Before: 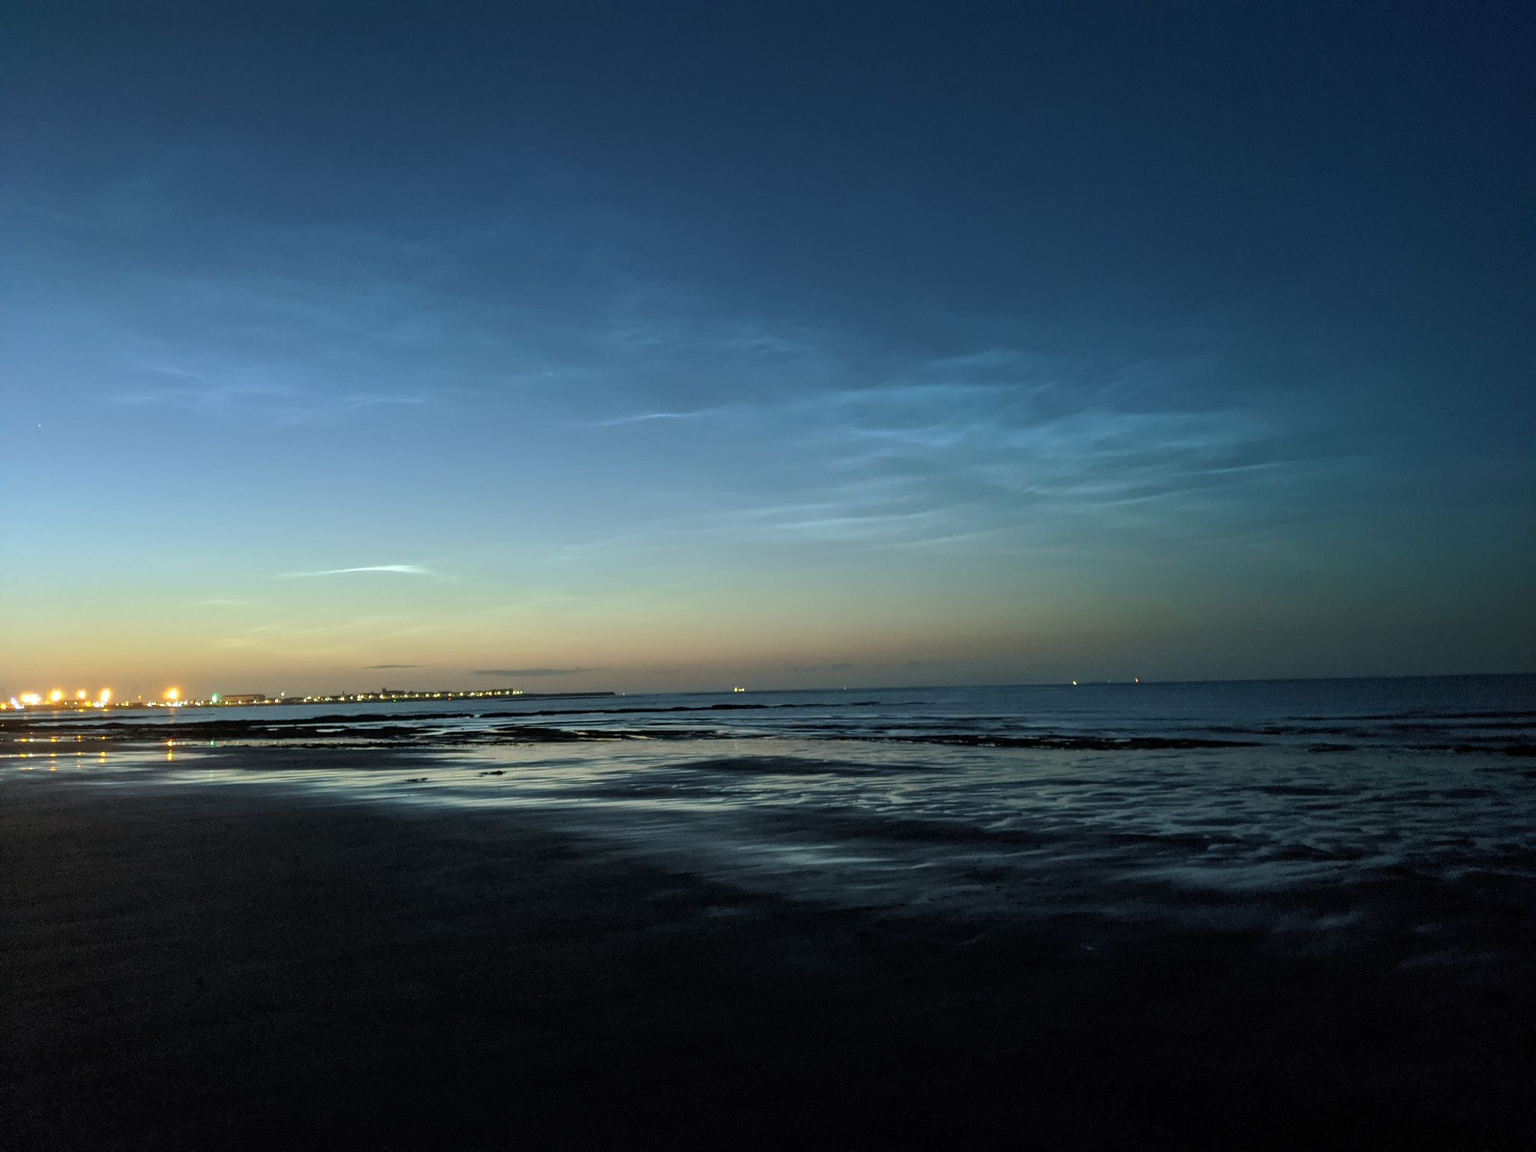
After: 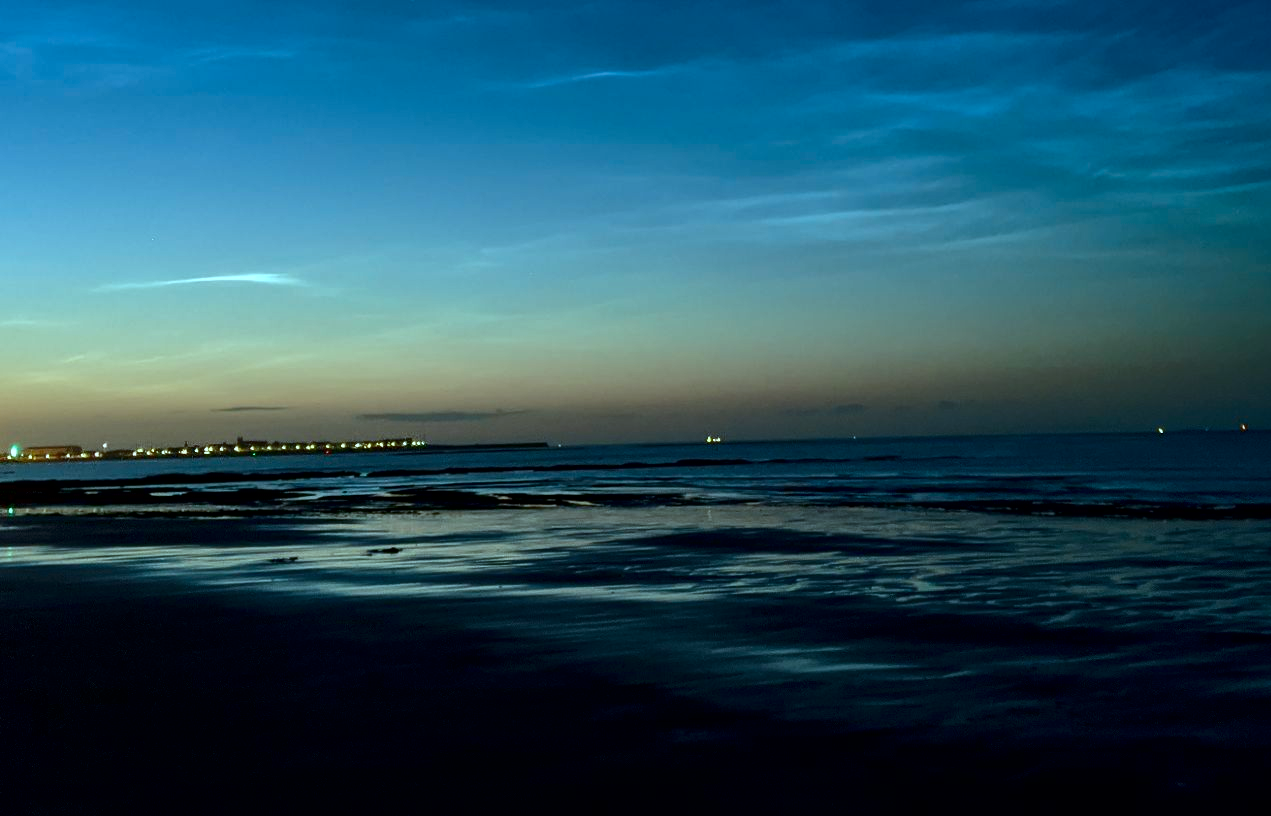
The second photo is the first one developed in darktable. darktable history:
exposure: black level correction 0.007, exposure 0.093 EV, compensate highlight preservation false
contrast brightness saturation: contrast 0.1, brightness -0.26, saturation 0.14
white balance: red 0.976, blue 1.04
color correction: highlights a* -10.04, highlights b* -10.37
crop: left 13.312%, top 31.28%, right 24.627%, bottom 15.582%
